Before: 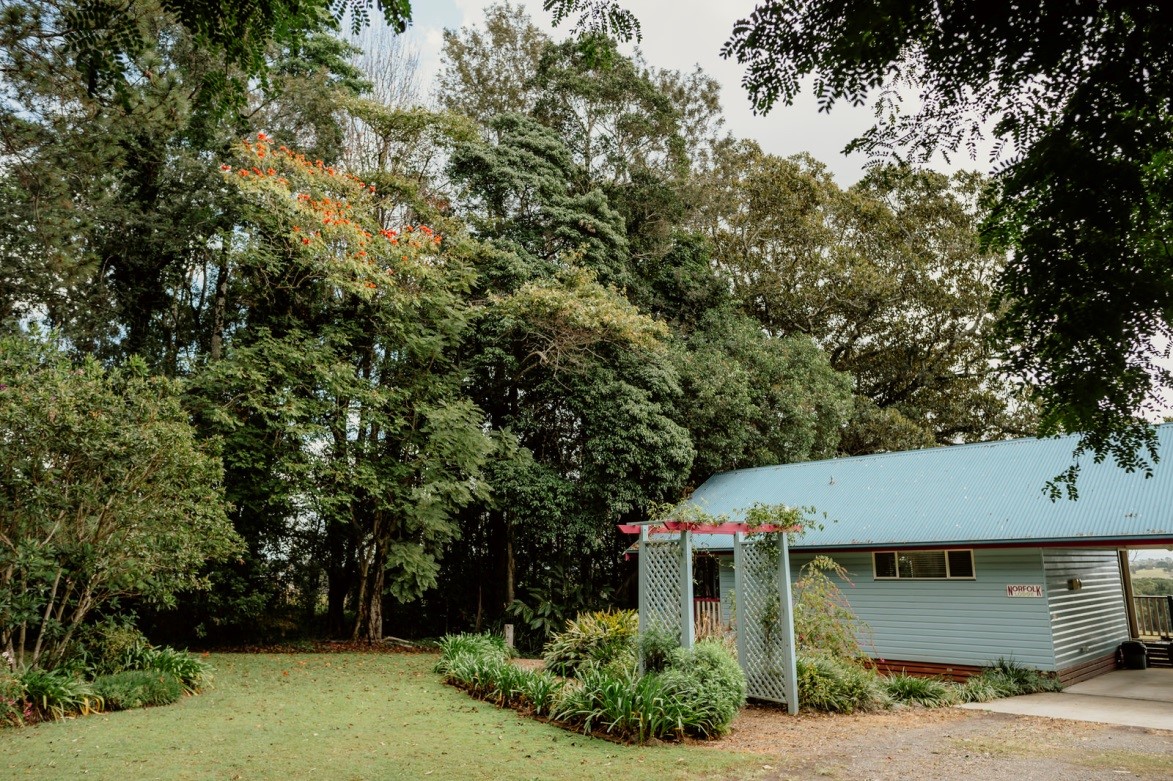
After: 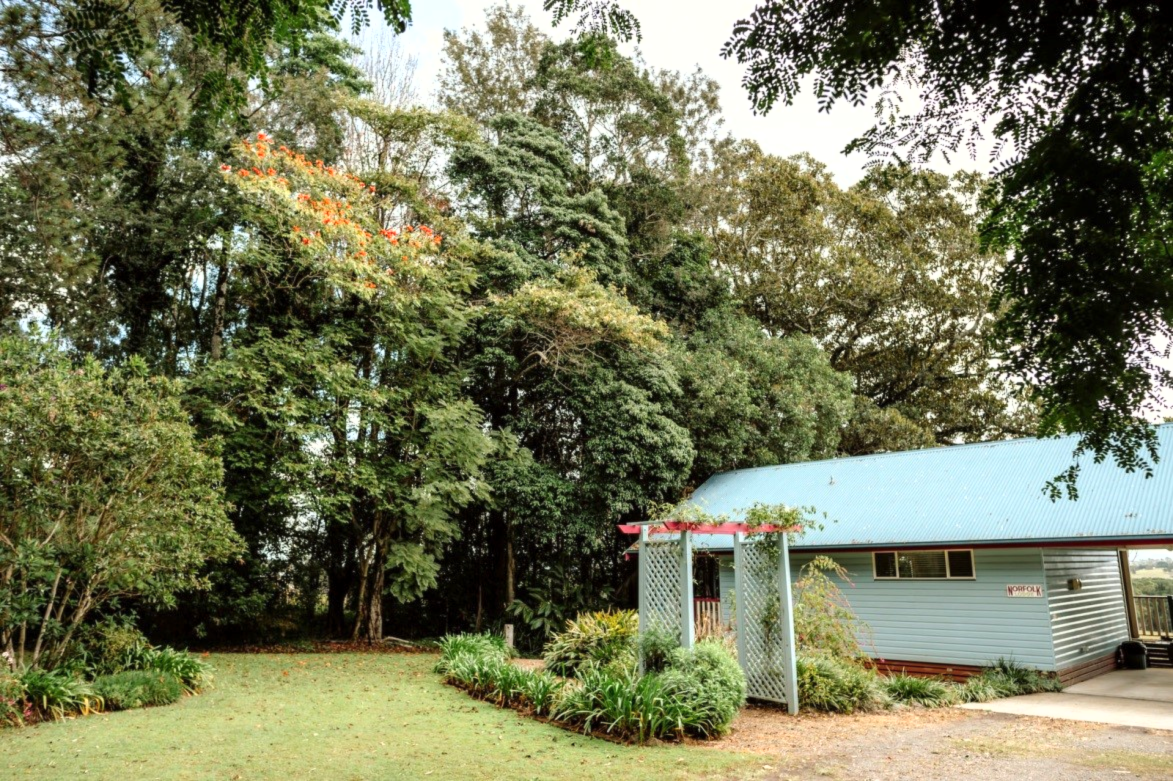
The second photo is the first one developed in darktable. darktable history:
exposure: exposure 0.657 EV, compensate highlight preservation false
lowpass: radius 0.5, unbound 0
levels: mode automatic, black 0.023%, white 99.97%, levels [0.062, 0.494, 0.925]
